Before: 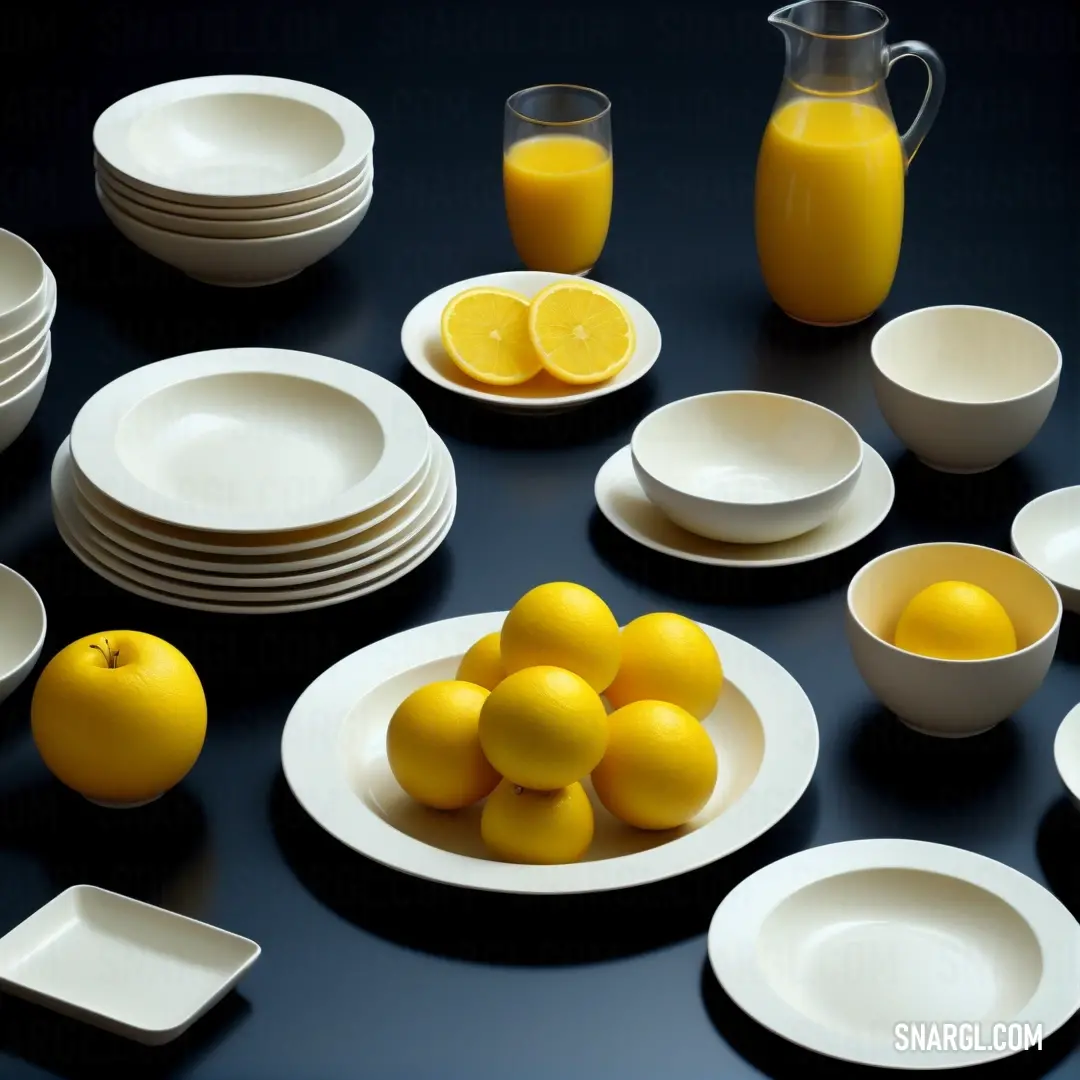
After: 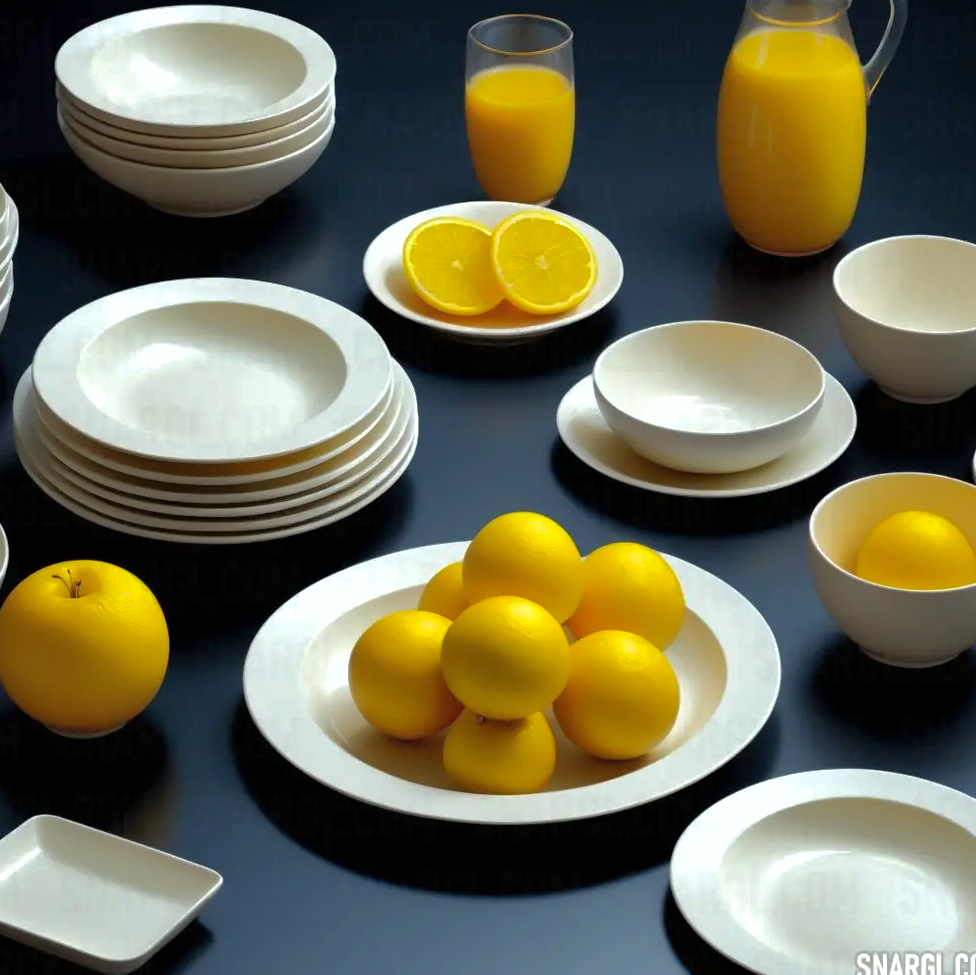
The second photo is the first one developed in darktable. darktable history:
exposure: exposure 0.203 EV, compensate highlight preservation false
shadows and highlights: shadows 39.41, highlights -60.01
crop: left 3.522%, top 6.49%, right 6.035%, bottom 3.175%
